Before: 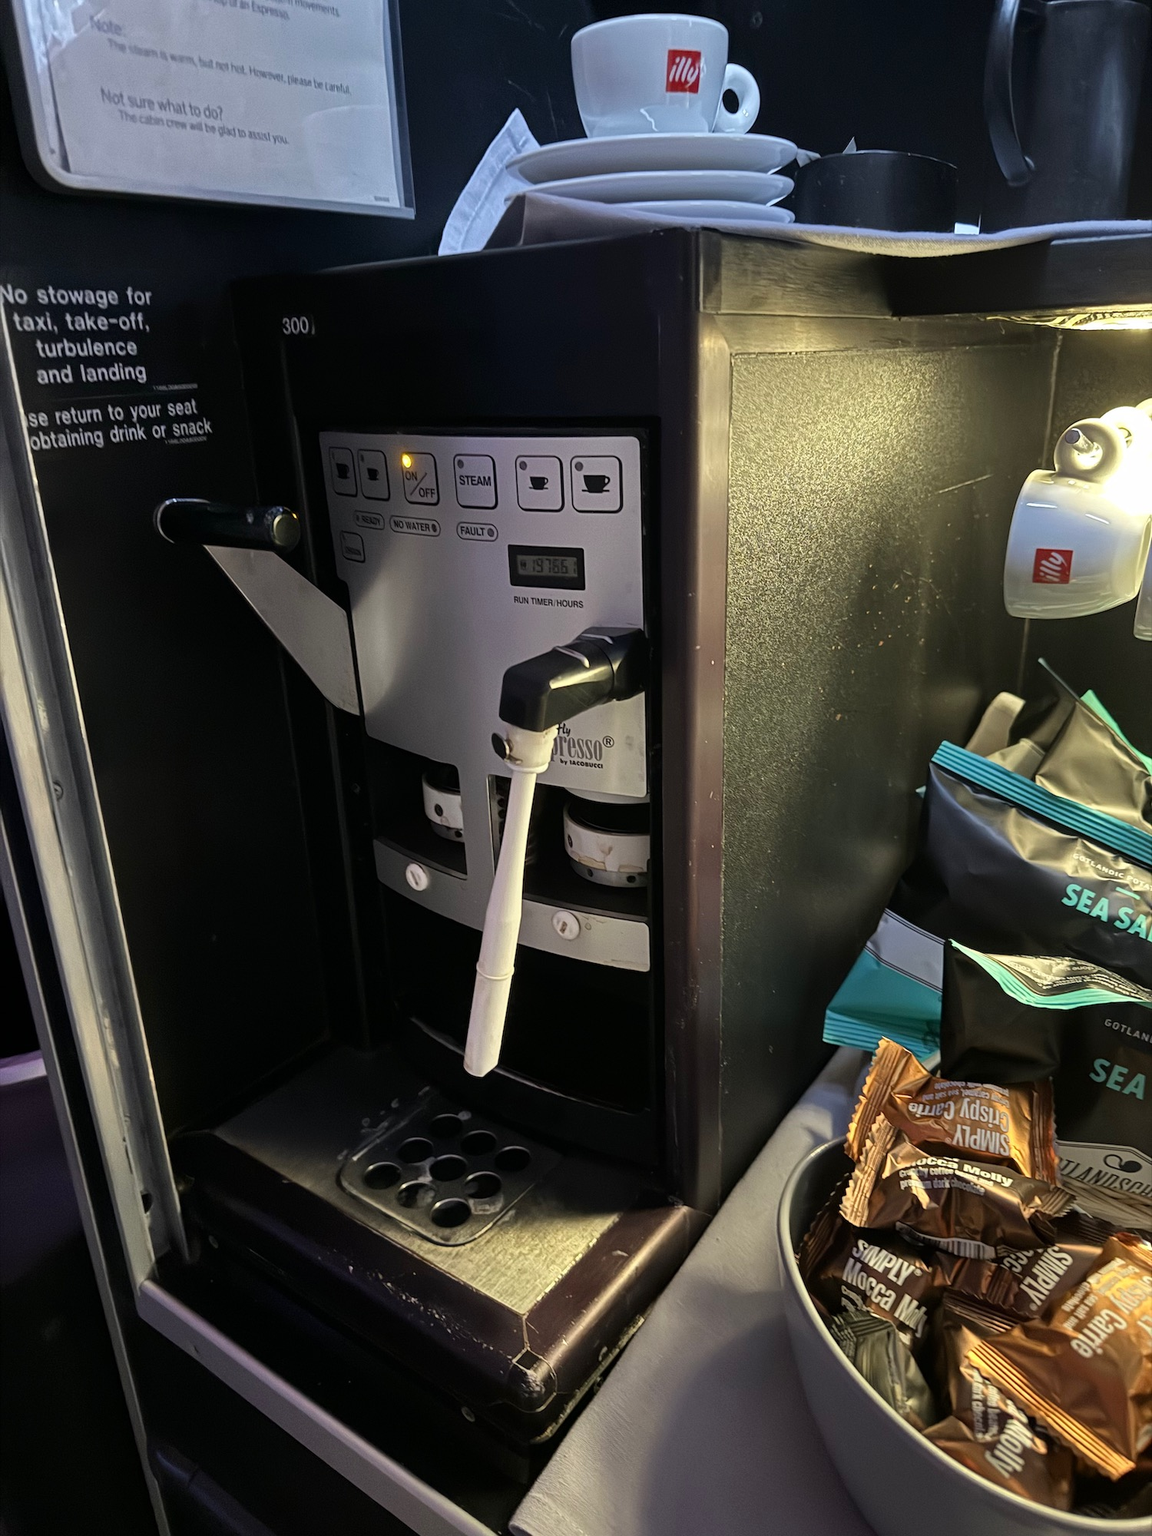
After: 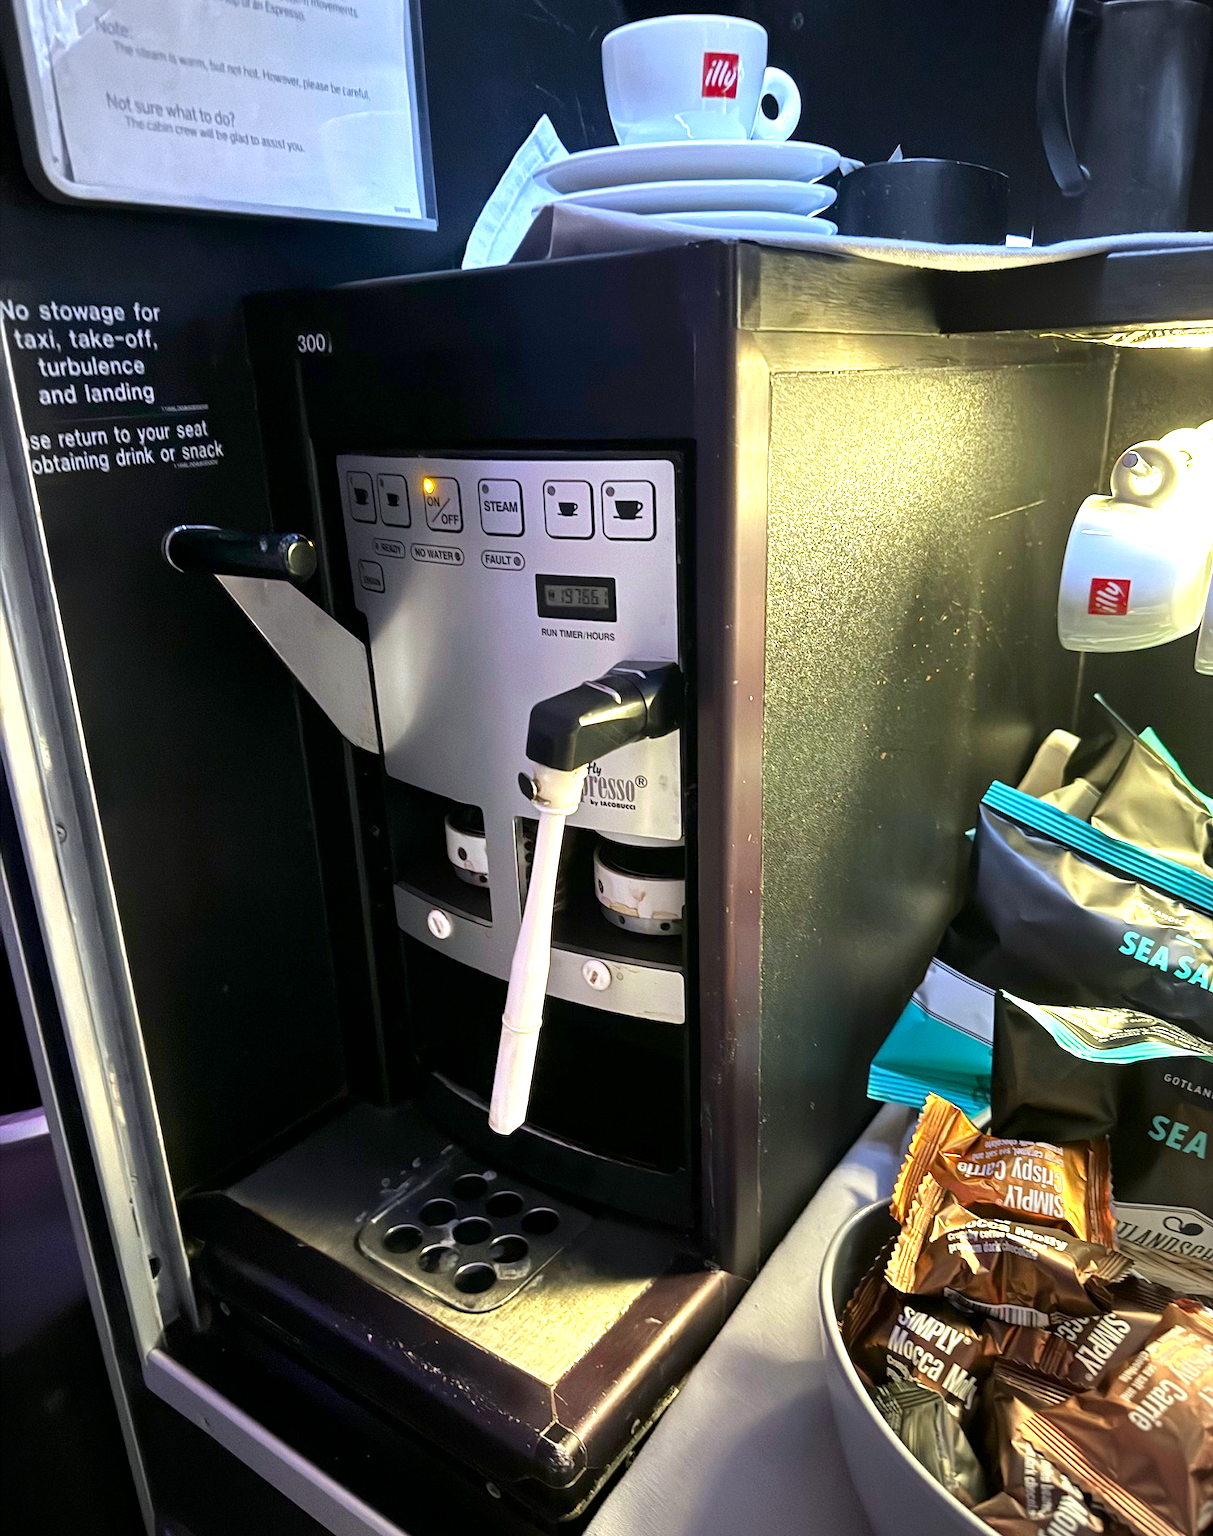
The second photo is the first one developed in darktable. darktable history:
crop and rotate: top 0%, bottom 5.097%
color correction: saturation 1.1
exposure: black level correction 0.001, exposure 1.129 EV, compensate exposure bias true, compensate highlight preservation false
vignetting: fall-off start 79.88%
white balance: red 0.976, blue 1.04
contrast brightness saturation: saturation 0.18
